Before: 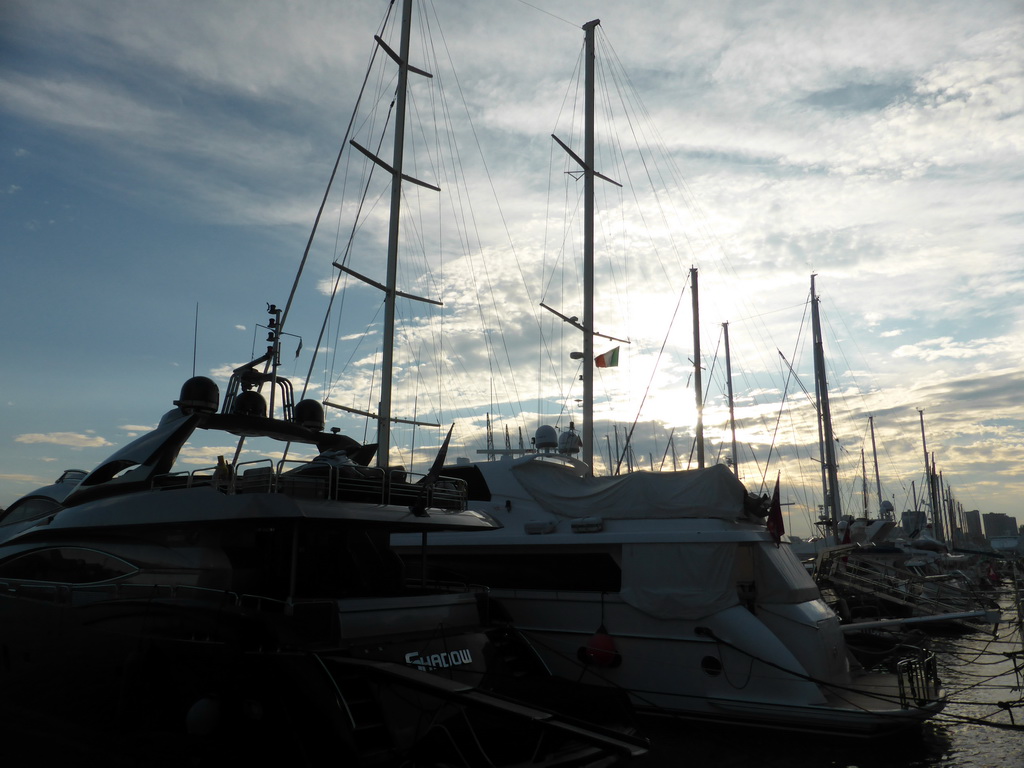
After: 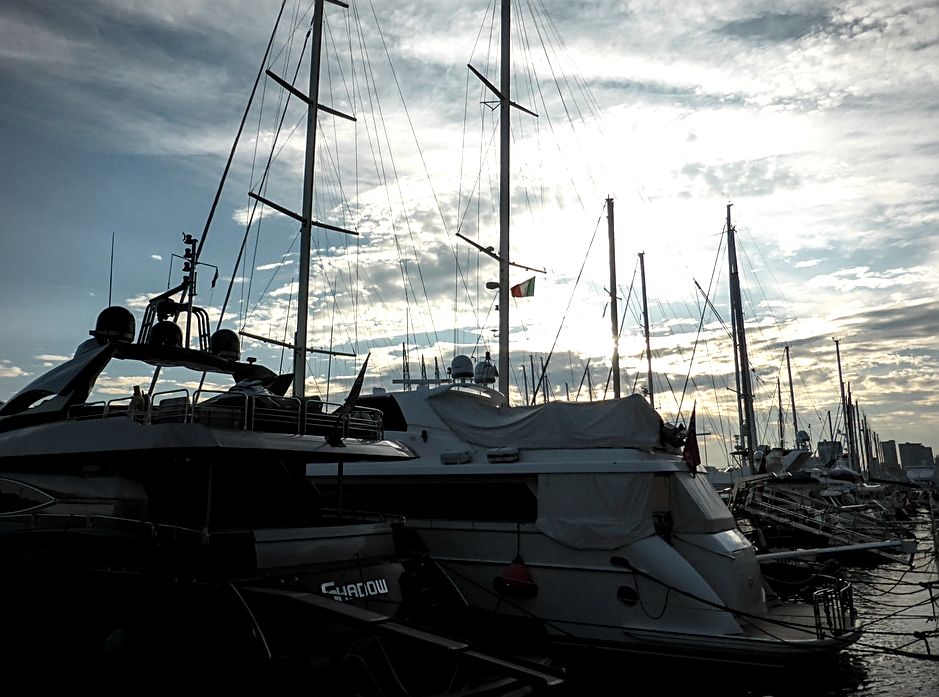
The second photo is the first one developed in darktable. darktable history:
exposure: exposure 0.2 EV, compensate highlight preservation false
local contrast: highlights 60%, shadows 60%, detail 160%
vignetting: unbound false
crop and rotate: left 8.262%, top 9.226%
sharpen: amount 0.6
